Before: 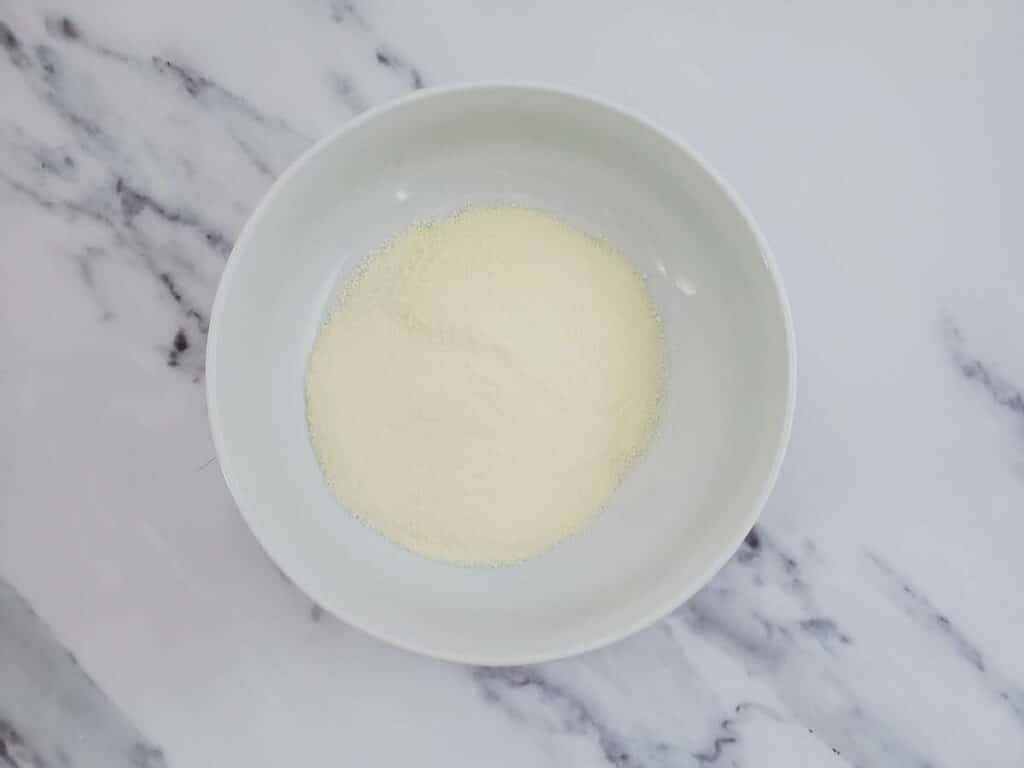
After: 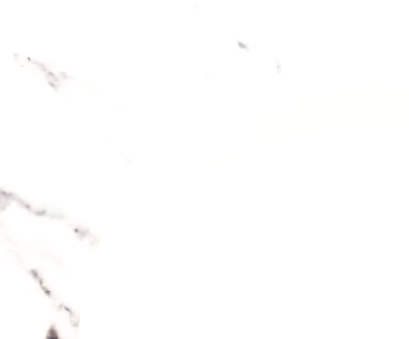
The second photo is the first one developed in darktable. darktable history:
exposure: black level correction 0, exposure 2.138 EV, compensate exposure bias true, compensate highlight preservation false
crop and rotate: left 10.817%, top 0.062%, right 47.194%, bottom 53.626%
color correction: saturation 1.1
white balance: red 1.029, blue 0.92
rotate and perspective: rotation -2.12°, lens shift (vertical) 0.009, lens shift (horizontal) -0.008, automatic cropping original format, crop left 0.036, crop right 0.964, crop top 0.05, crop bottom 0.959
filmic rgb: black relative exposure -5 EV, white relative exposure 3.2 EV, hardness 3.42, contrast 1.2, highlights saturation mix -50%
